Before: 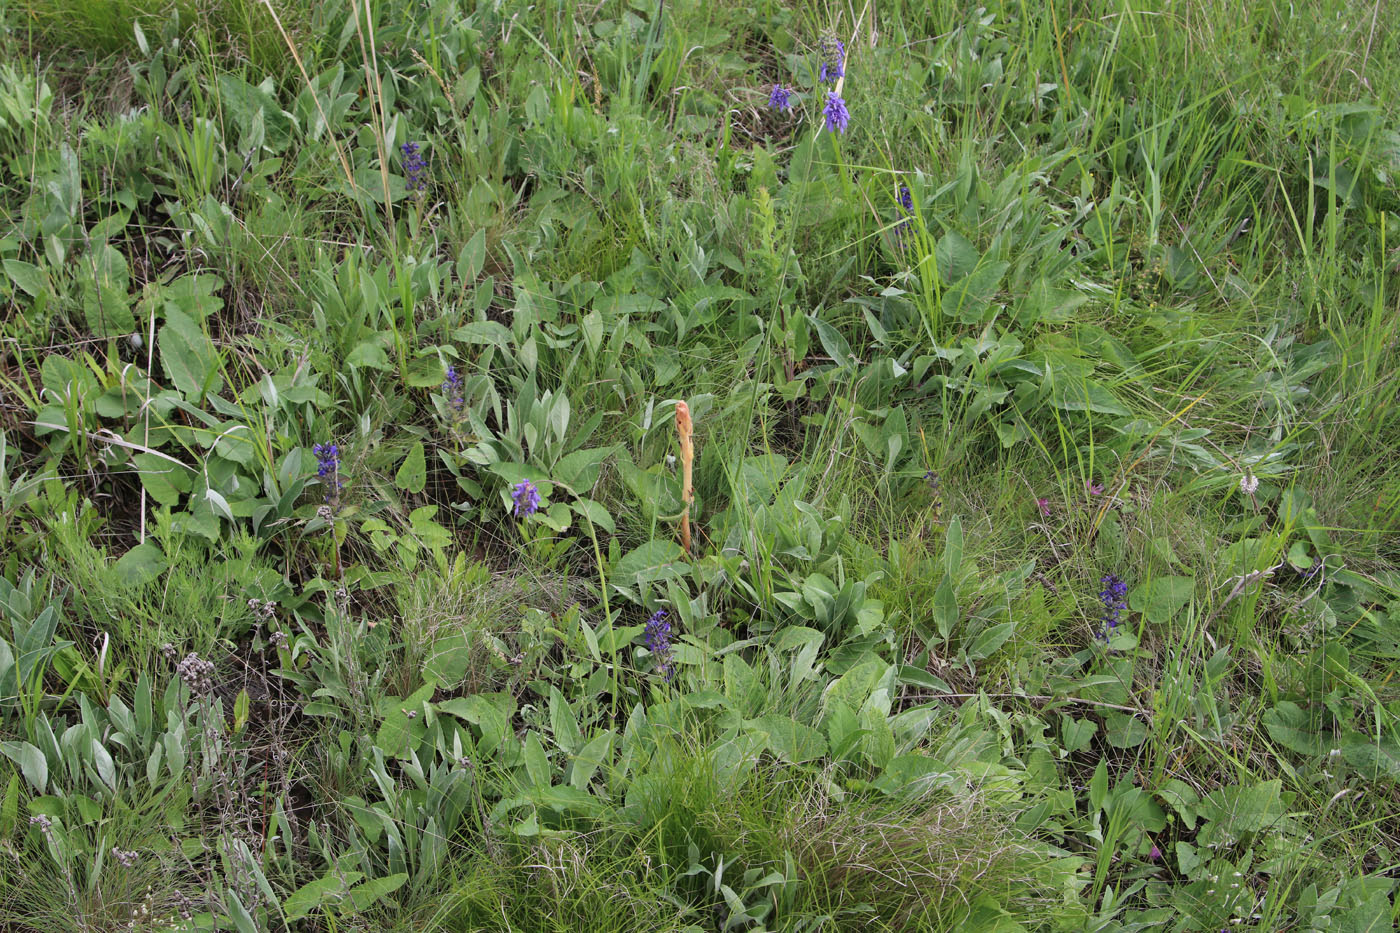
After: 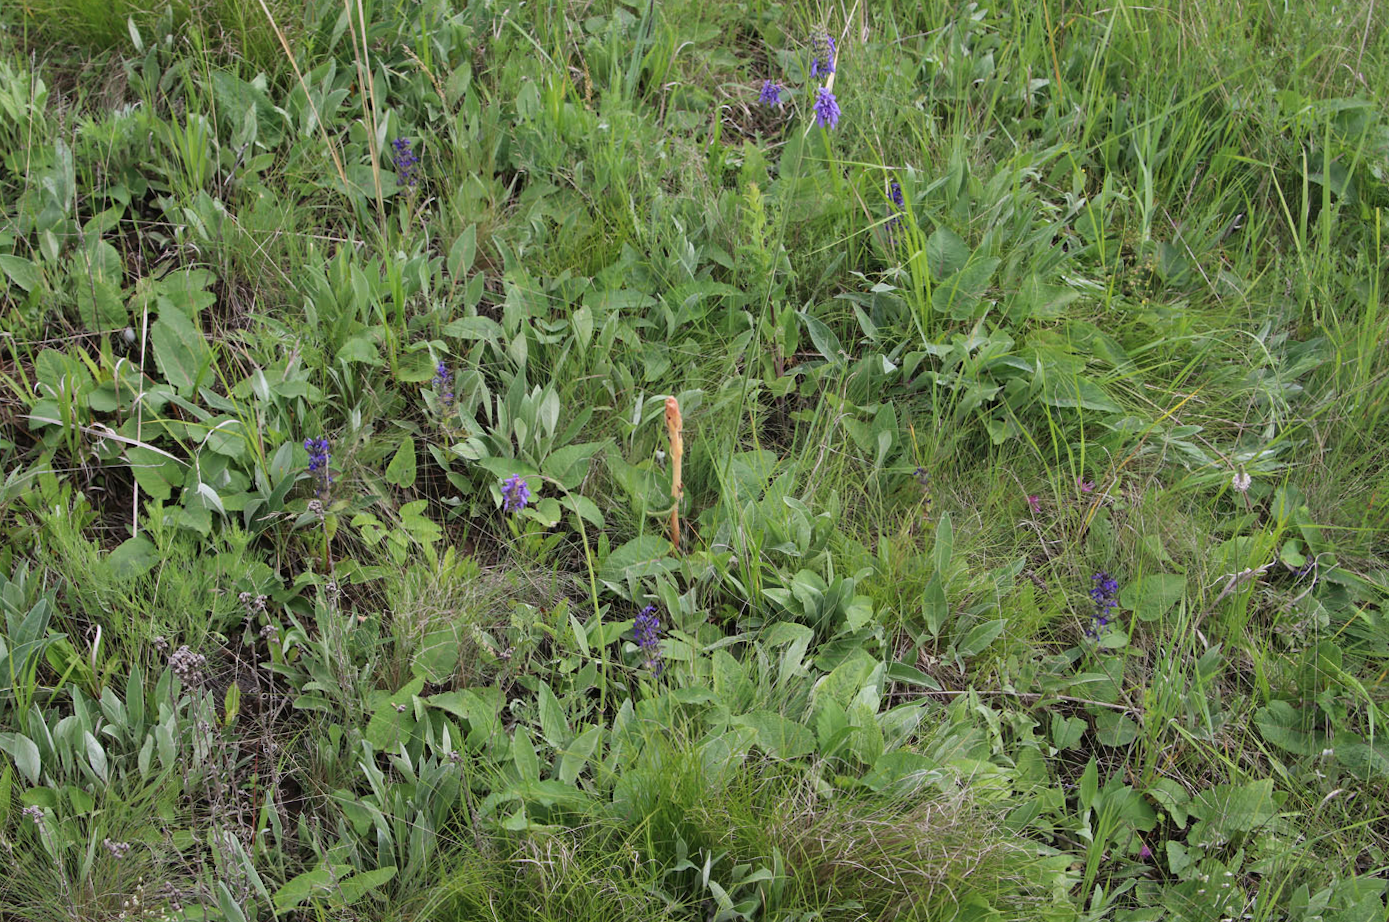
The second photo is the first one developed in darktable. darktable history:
crop: top 0.05%, bottom 0.098%
rotate and perspective: rotation 0.192°, lens shift (horizontal) -0.015, crop left 0.005, crop right 0.996, crop top 0.006, crop bottom 0.99
